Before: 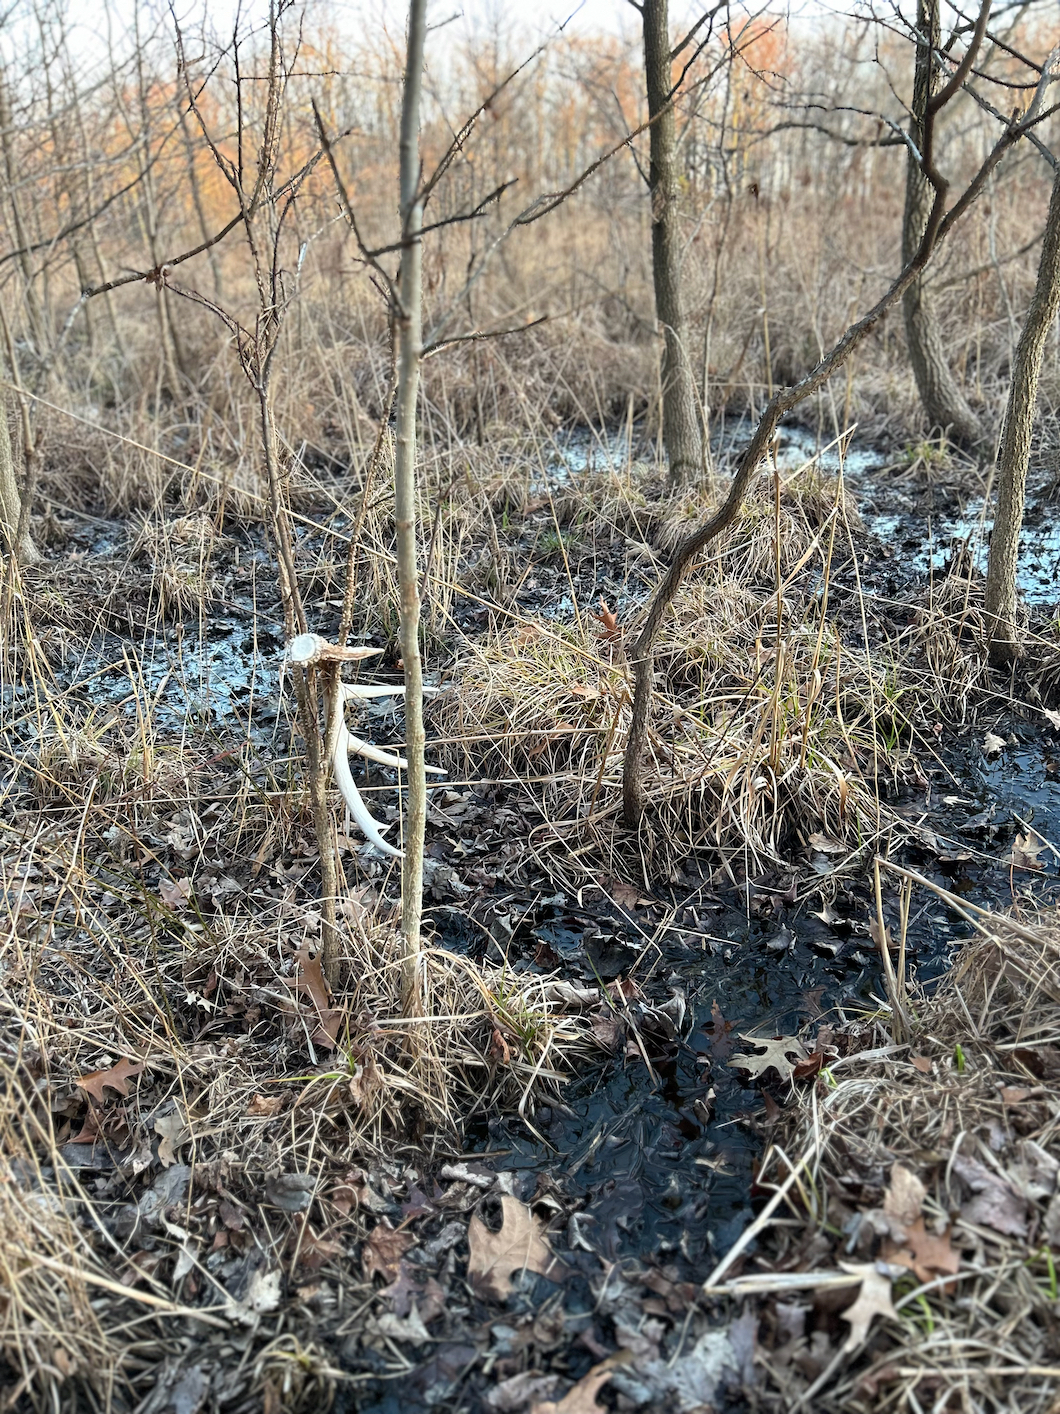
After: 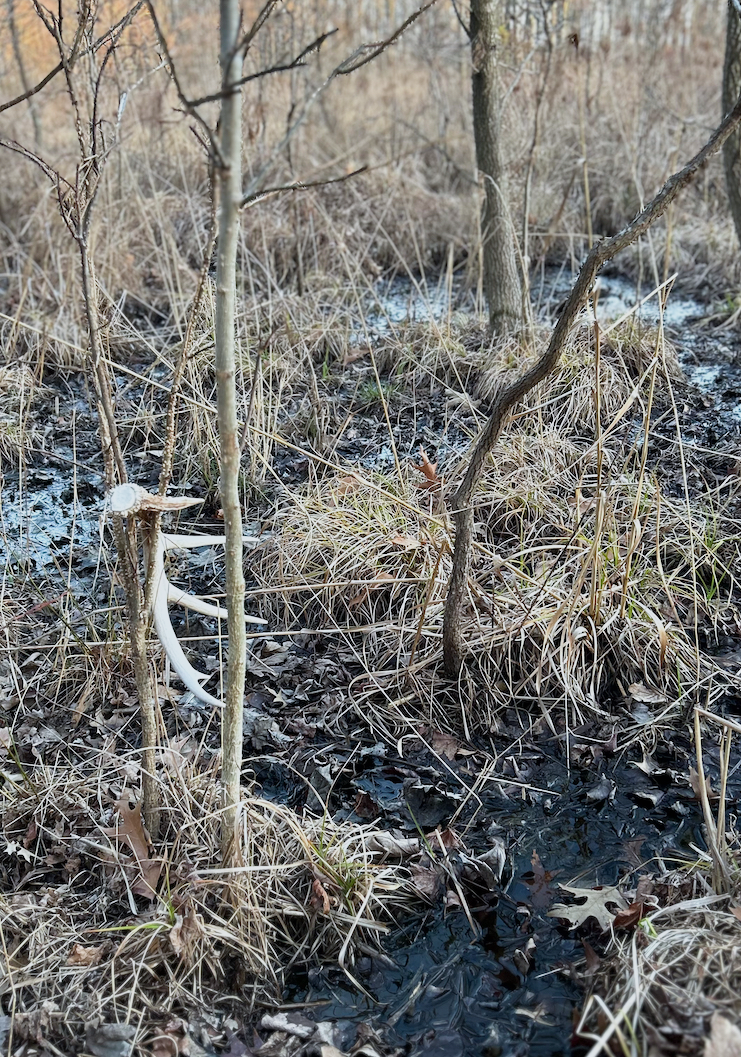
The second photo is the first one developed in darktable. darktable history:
sigmoid: contrast 1.22, skew 0.65
white balance: red 0.967, blue 1.049
crop and rotate: left 17.046%, top 10.659%, right 12.989%, bottom 14.553%
